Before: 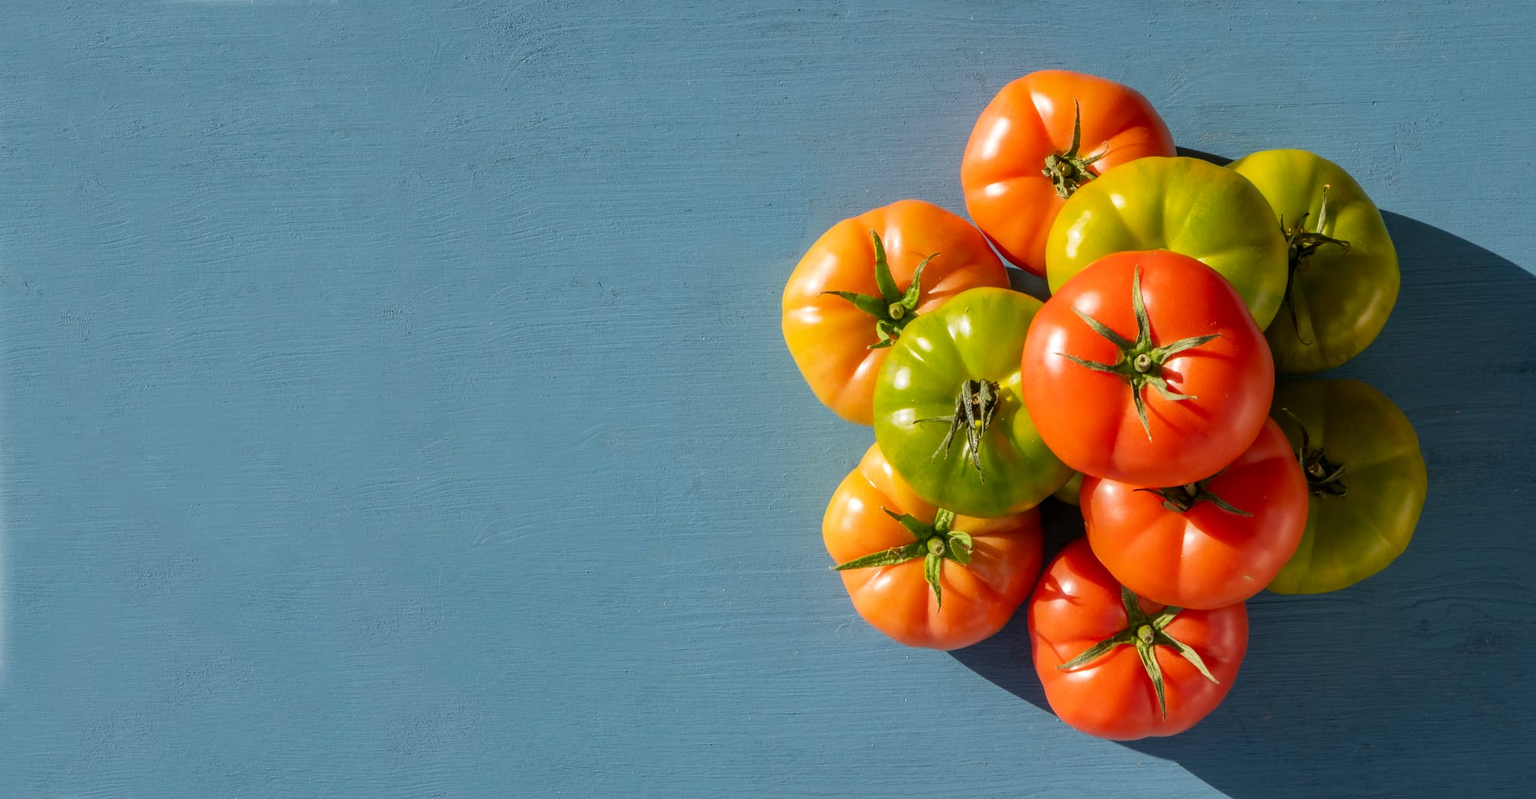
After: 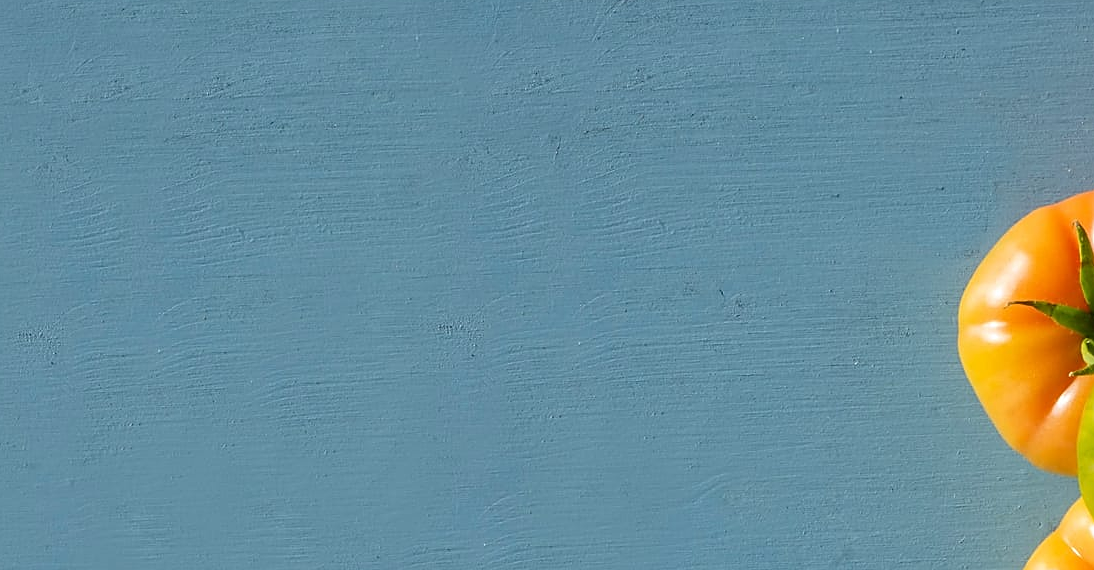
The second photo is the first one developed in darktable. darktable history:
sharpen: amount 0.55
crop and rotate: left 3.047%, top 7.509%, right 42.236%, bottom 37.598%
